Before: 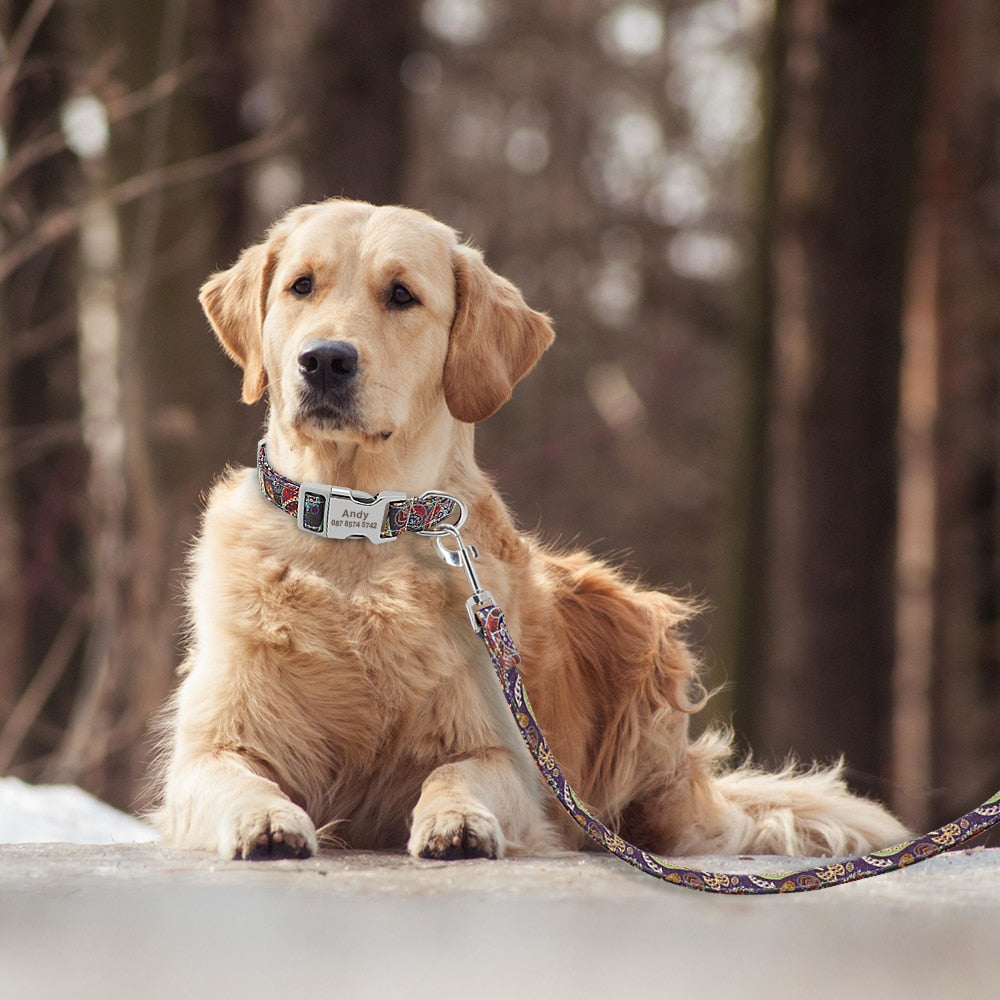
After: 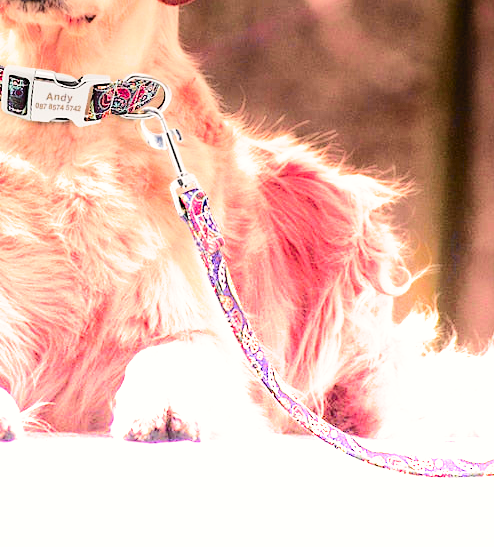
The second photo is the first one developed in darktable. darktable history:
exposure: black level correction 0.001, exposure 0.5 EV, compensate exposure bias true, compensate highlight preservation false
color zones: curves: ch1 [(0.263, 0.53) (0.376, 0.287) (0.487, 0.512) (0.748, 0.547) (1, 0.513)]; ch2 [(0.262, 0.45) (0.751, 0.477)], mix 31.98%
white balance: emerald 1
color balance rgb: shadows lift › chroma 1%, shadows lift › hue 28.8°, power › hue 60°, highlights gain › chroma 1%, highlights gain › hue 60°, global offset › luminance 0.25%, perceptual saturation grading › highlights -20%, perceptual saturation grading › shadows 20%, perceptual brilliance grading › highlights 10%, perceptual brilliance grading › shadows -5%, global vibrance 19.67%
graduated density: density -3.9 EV
crop: left 29.672%, top 41.786%, right 20.851%, bottom 3.487%
tone curve: curves: ch0 [(0, 0) (0.131, 0.135) (0.288, 0.372) (0.451, 0.608) (0.612, 0.739) (0.736, 0.832) (1, 1)]; ch1 [(0, 0) (0.392, 0.398) (0.487, 0.471) (0.496, 0.493) (0.519, 0.531) (0.557, 0.591) (0.581, 0.639) (0.622, 0.711) (1, 1)]; ch2 [(0, 0) (0.388, 0.344) (0.438, 0.425) (0.476, 0.482) (0.502, 0.508) (0.524, 0.531) (0.538, 0.58) (0.58, 0.621) (0.613, 0.679) (0.655, 0.738) (1, 1)], color space Lab, independent channels, preserve colors none
filmic rgb: black relative exposure -5 EV, white relative exposure 3.5 EV, hardness 3.19, contrast 1.2, highlights saturation mix -50%
